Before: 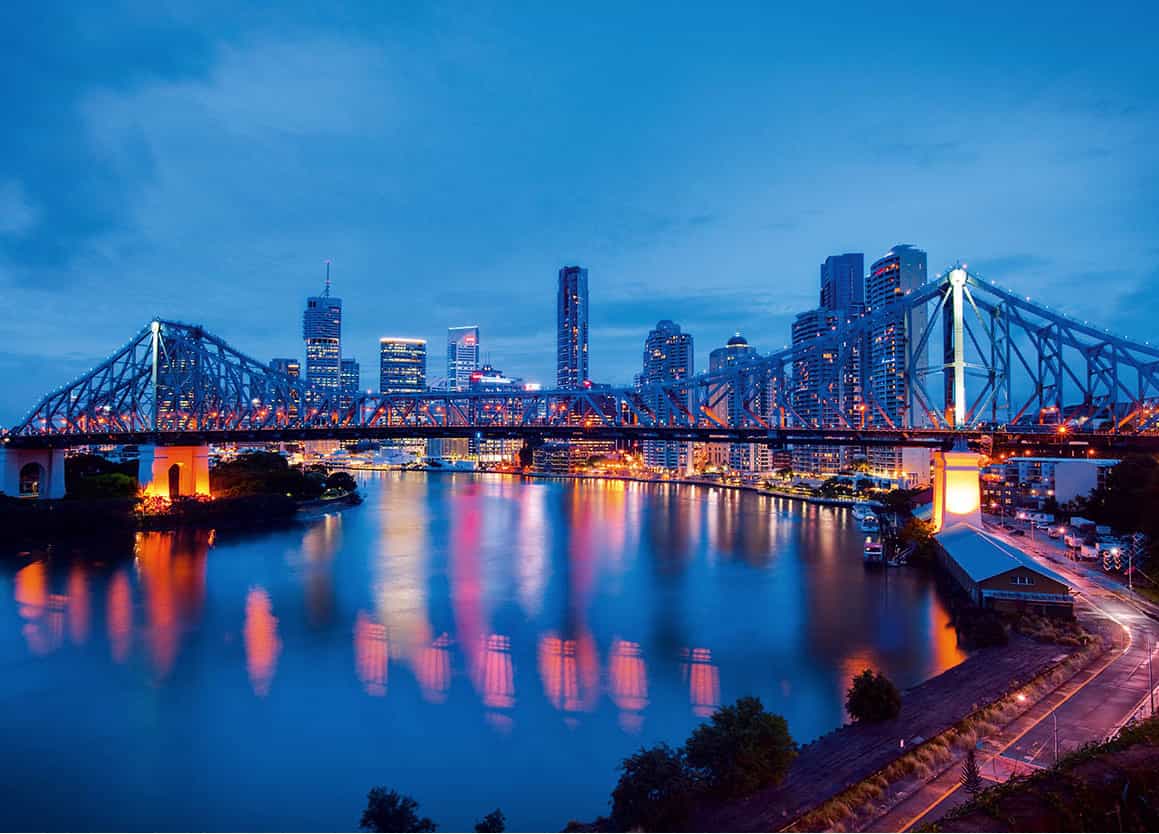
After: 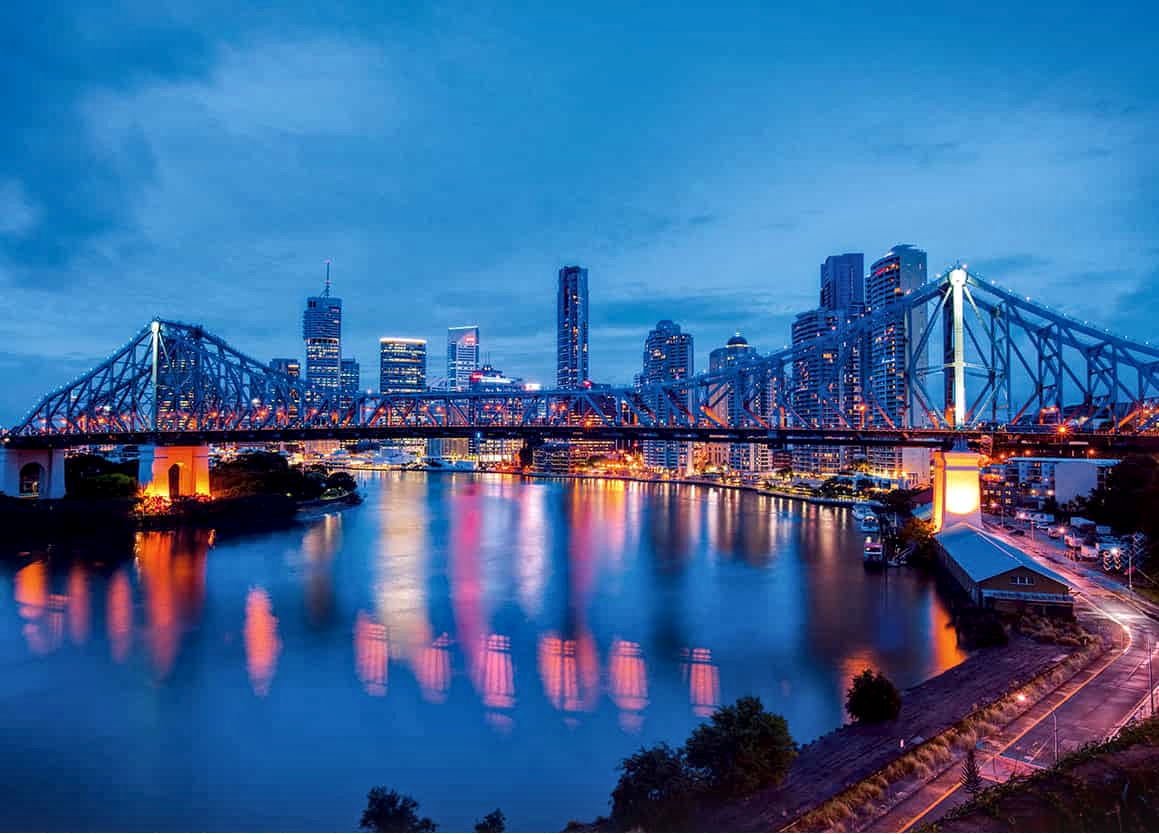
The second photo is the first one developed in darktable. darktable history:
local contrast: highlights 95%, shadows 88%, detail 160%, midtone range 0.2
